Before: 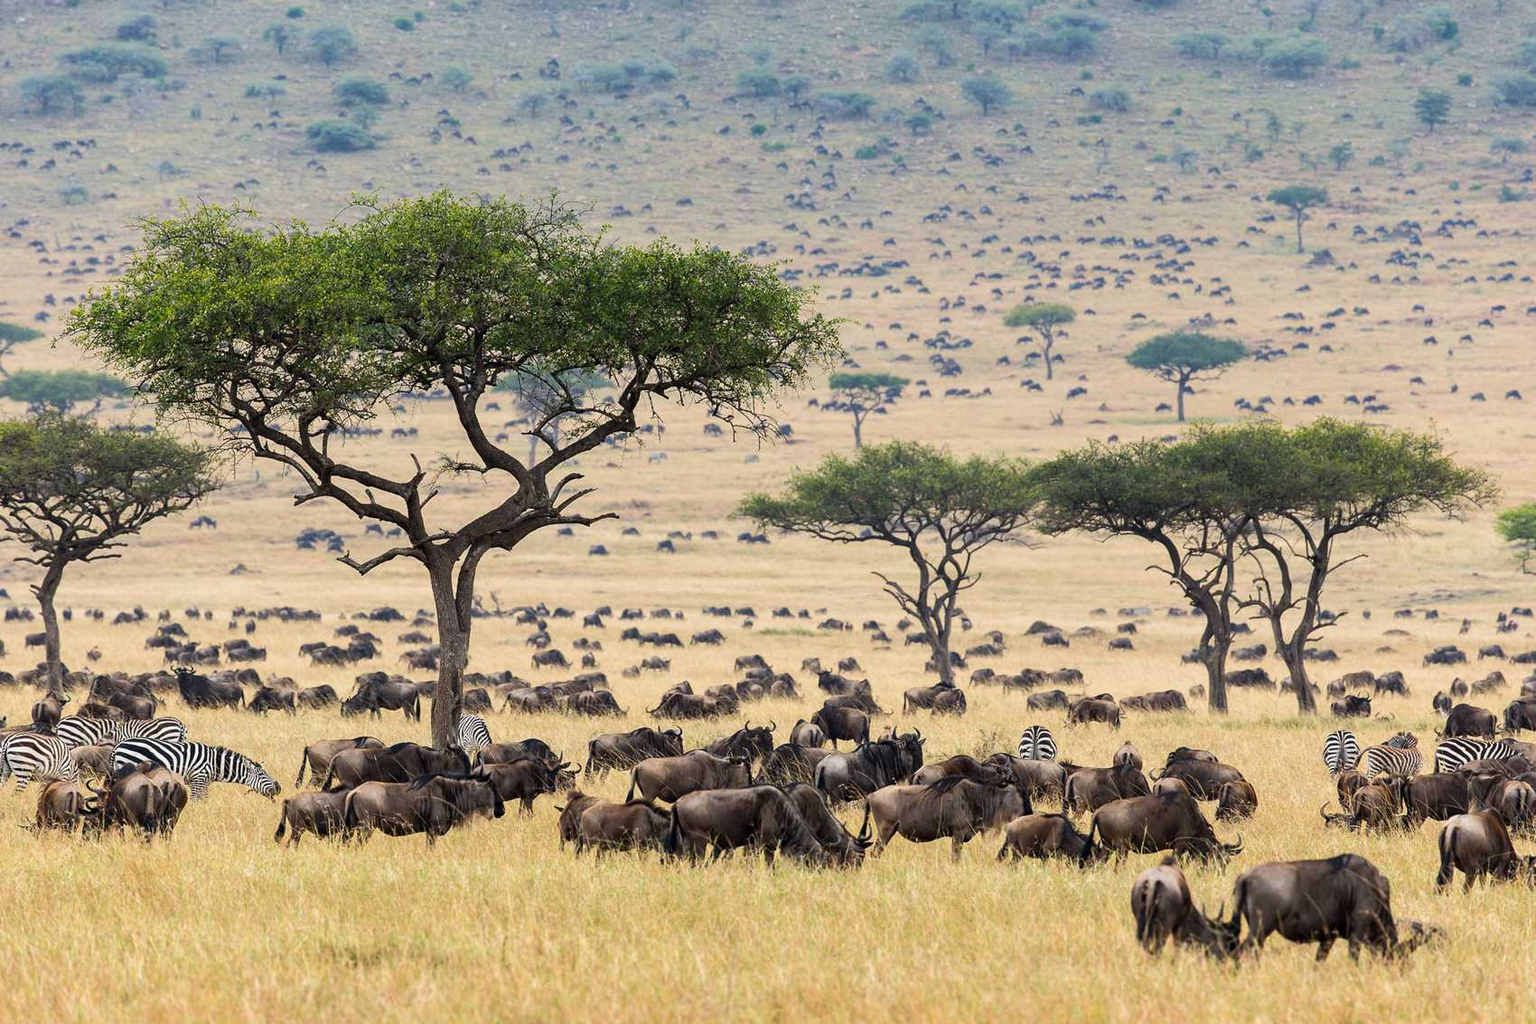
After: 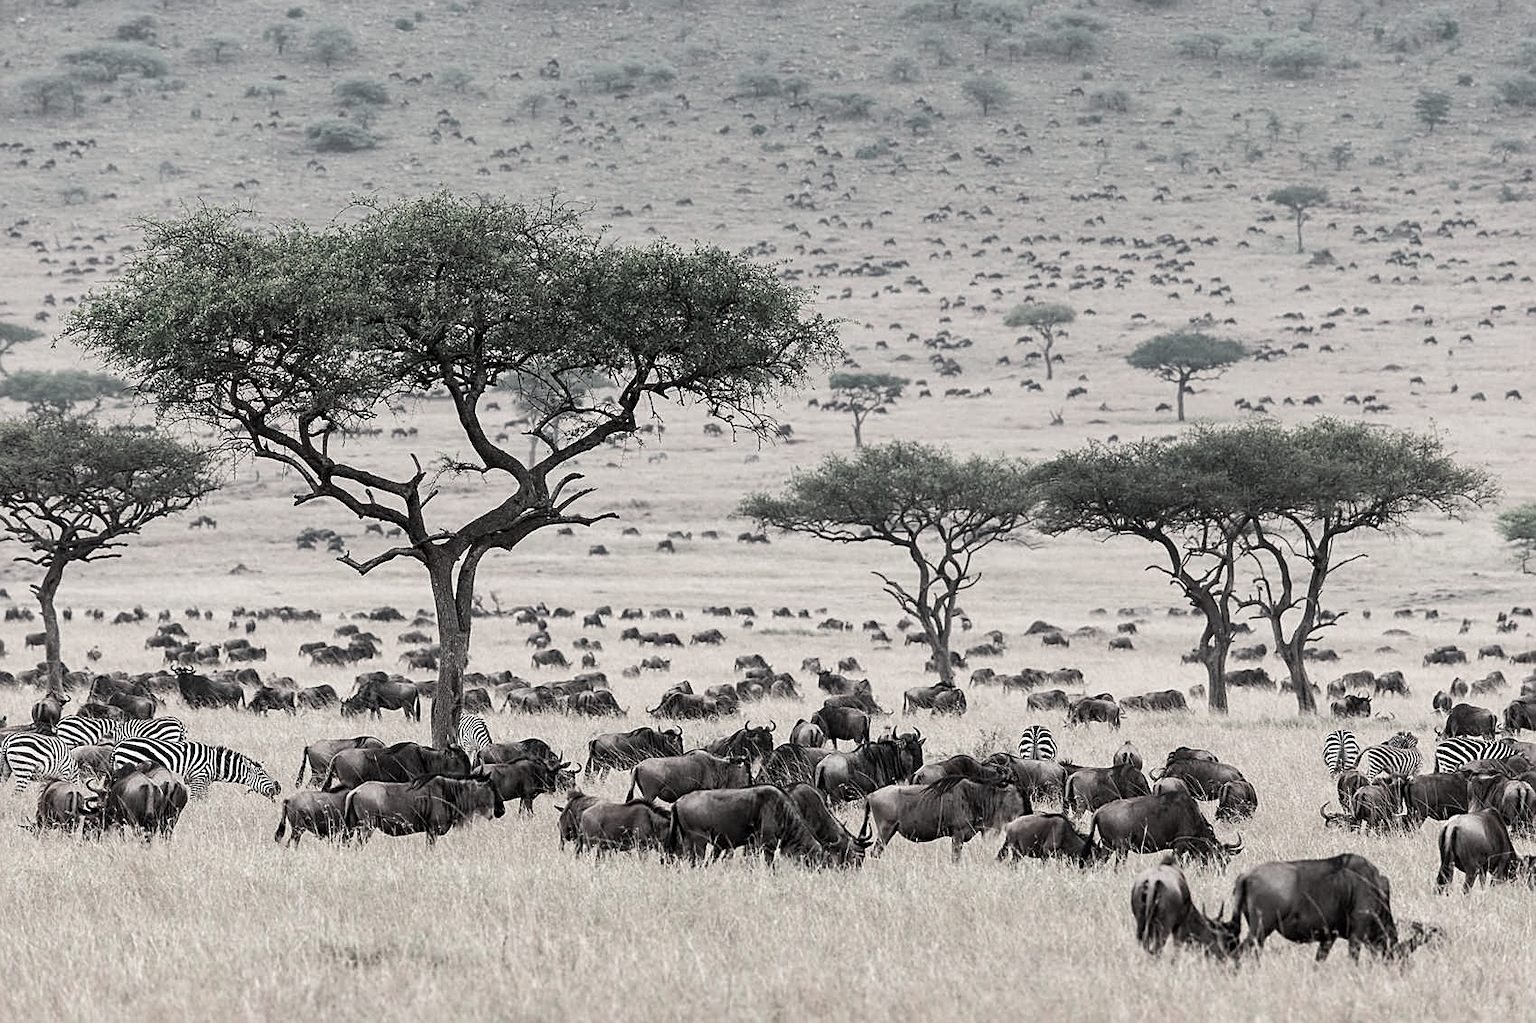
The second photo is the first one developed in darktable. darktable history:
color contrast: green-magenta contrast 0.3, blue-yellow contrast 0.15
sharpen: on, module defaults
